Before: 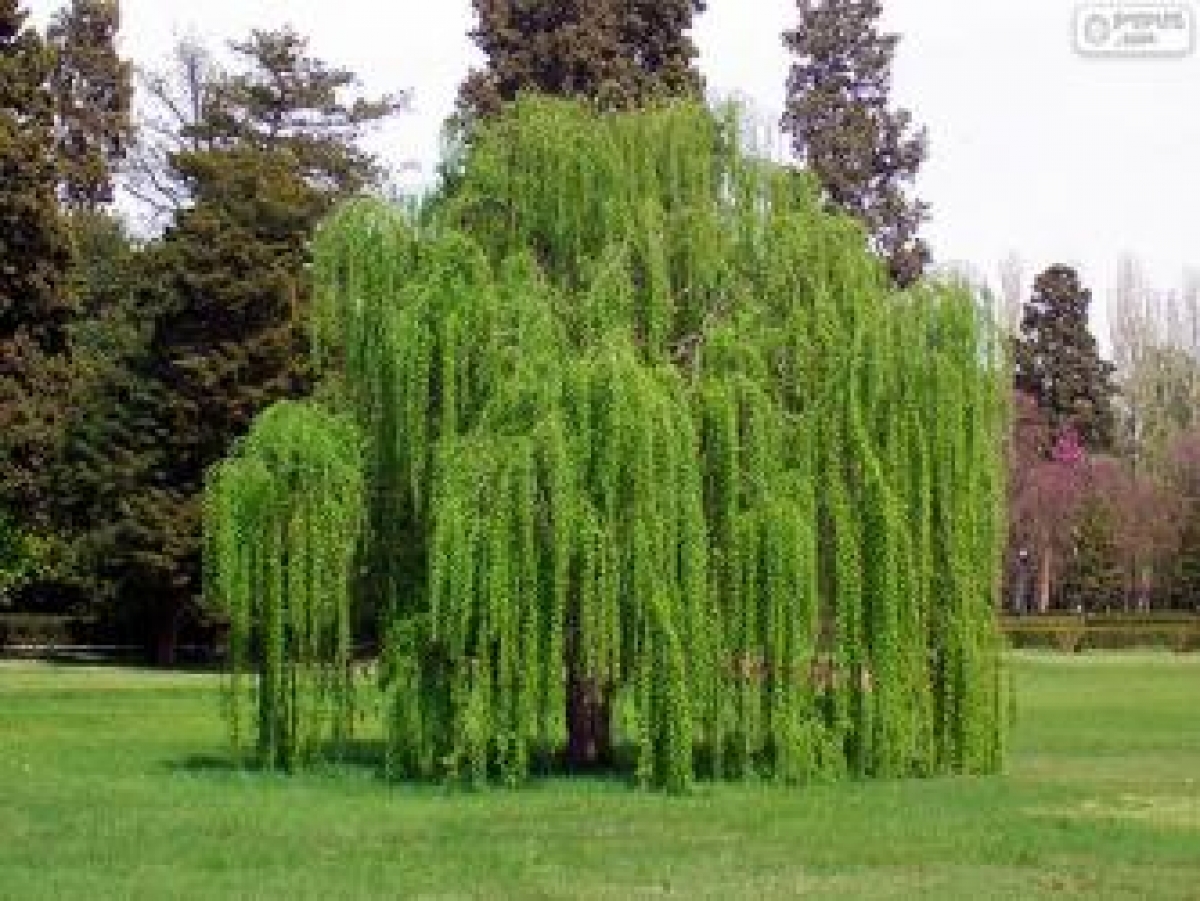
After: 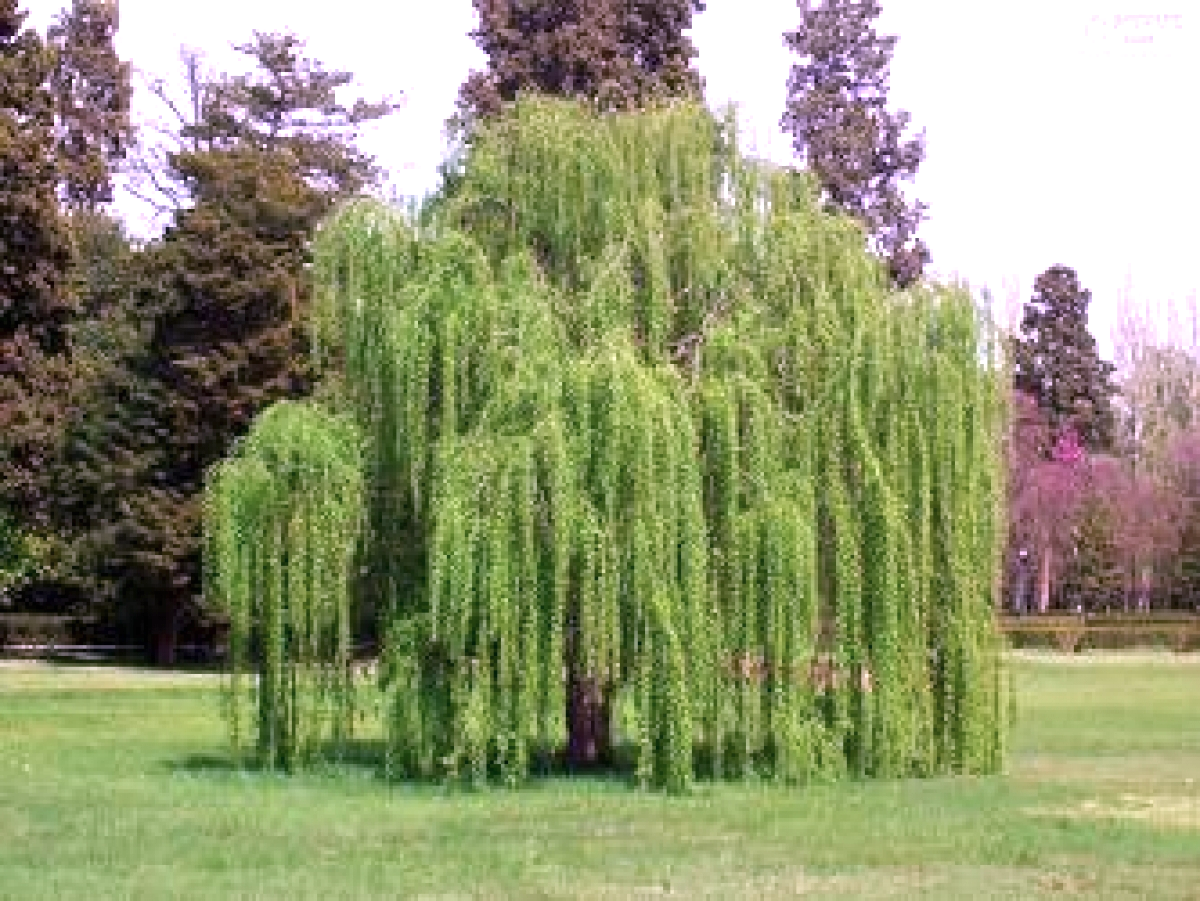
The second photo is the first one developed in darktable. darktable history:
exposure: black level correction 0, exposure 0.702 EV, compensate highlight preservation false
color correction: highlights a* 15.72, highlights b* -20.7
tone equalizer: on, module defaults
